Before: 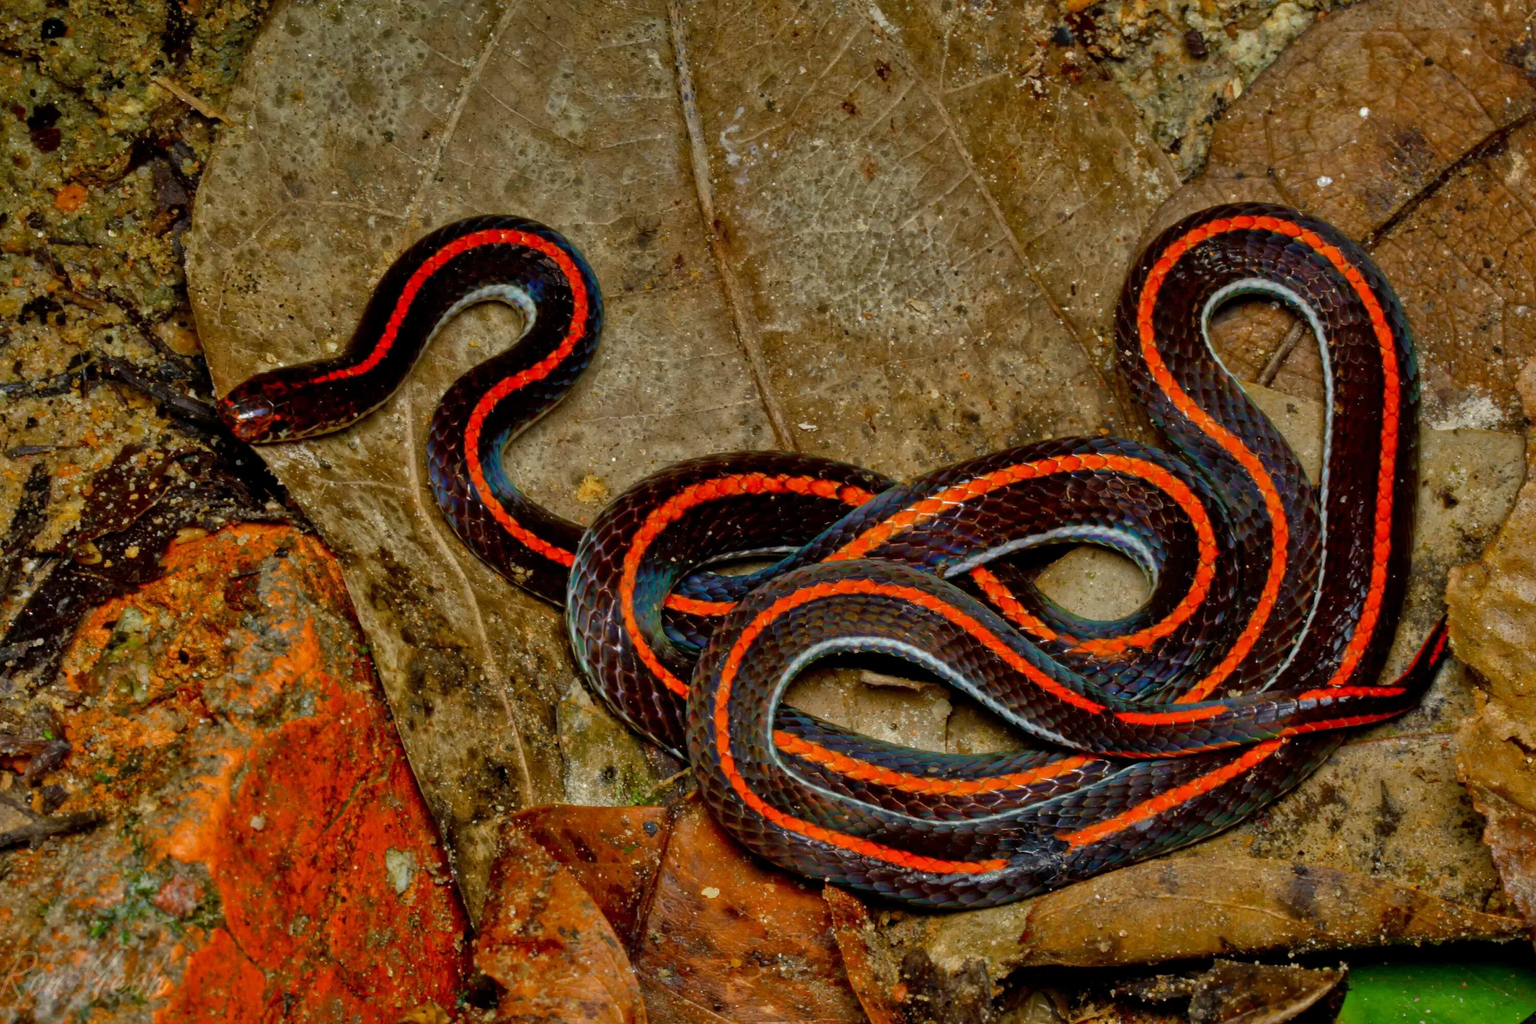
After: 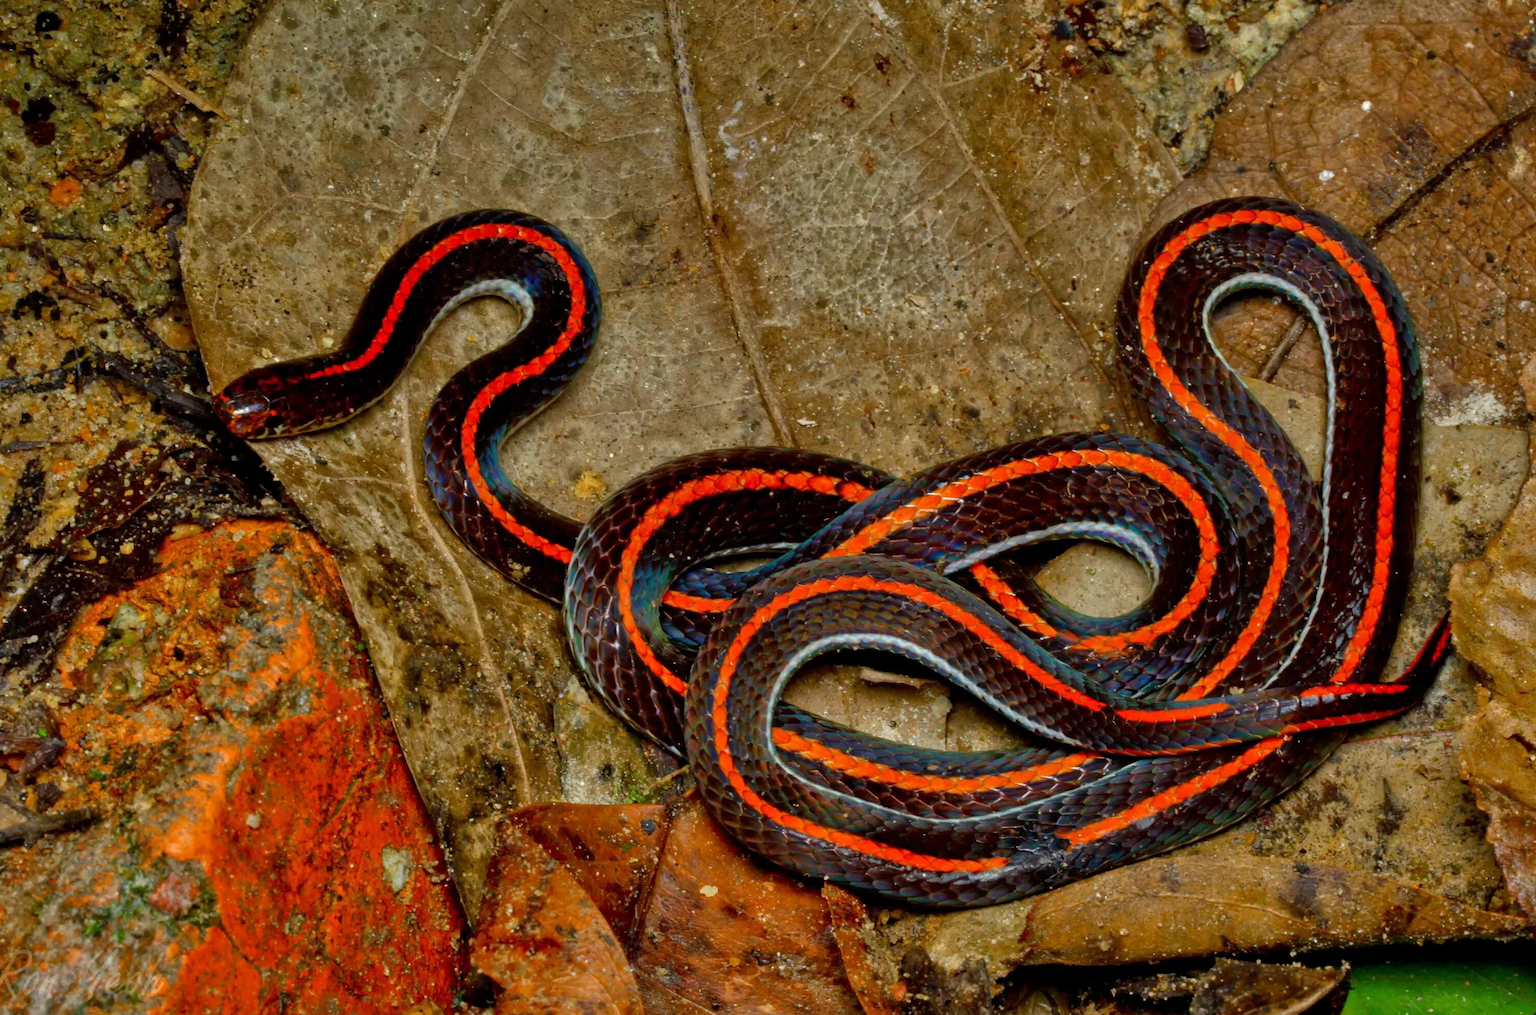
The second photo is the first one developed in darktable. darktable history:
crop: left 0.419%, top 0.749%, right 0.153%, bottom 0.621%
exposure: exposure 0.124 EV, compensate highlight preservation false
